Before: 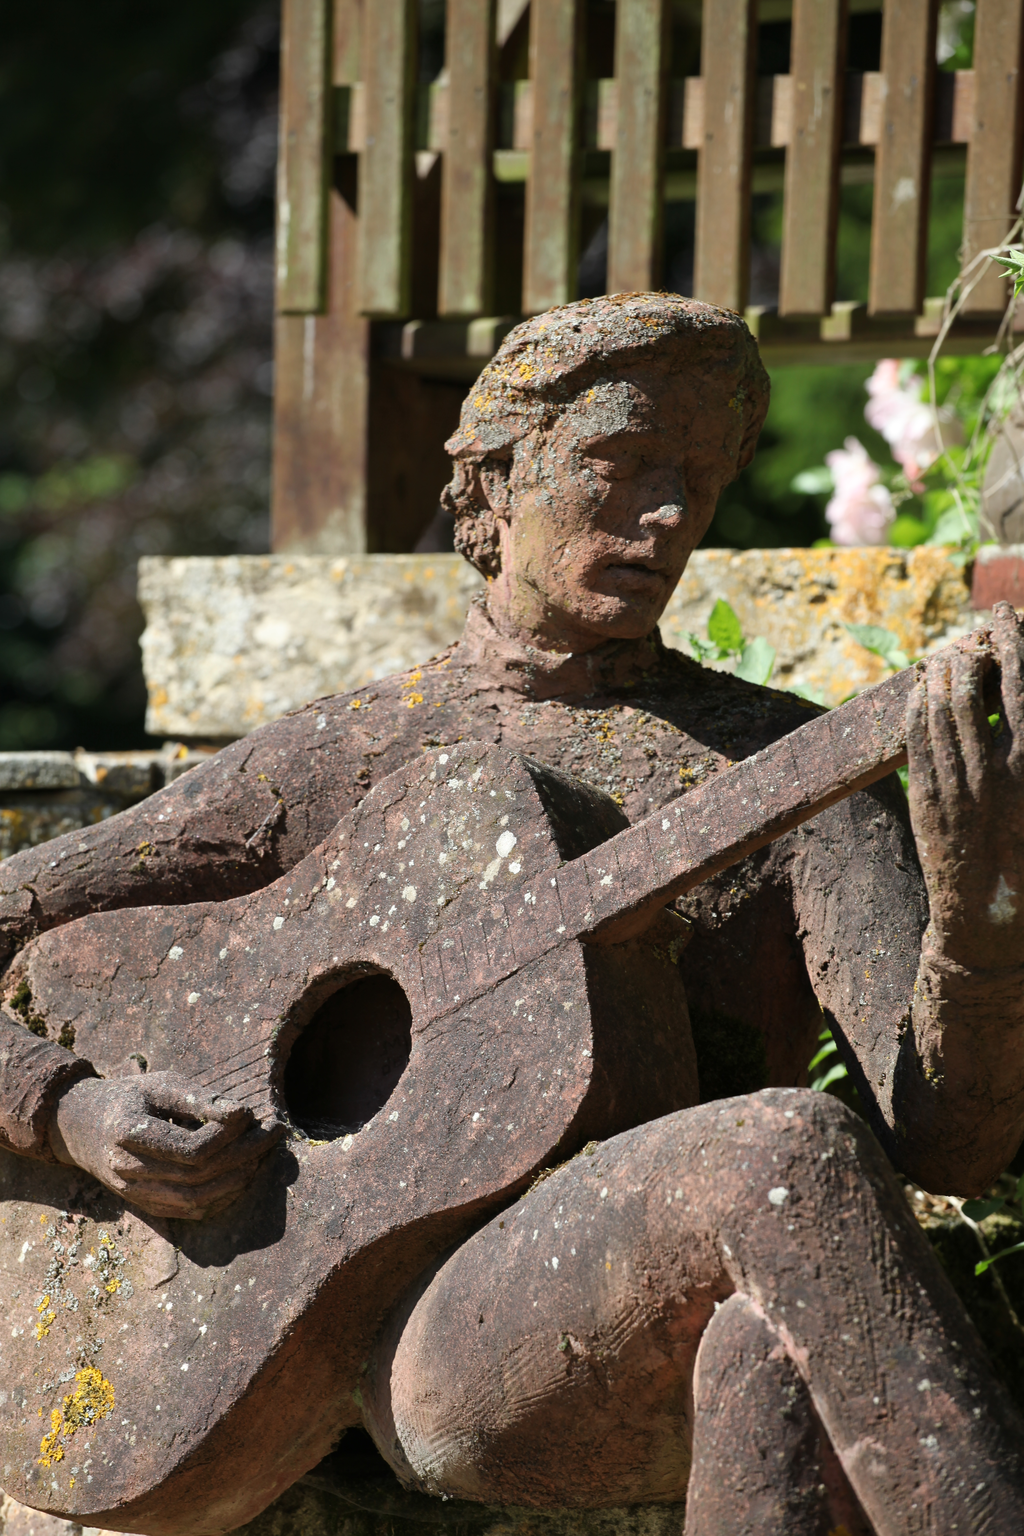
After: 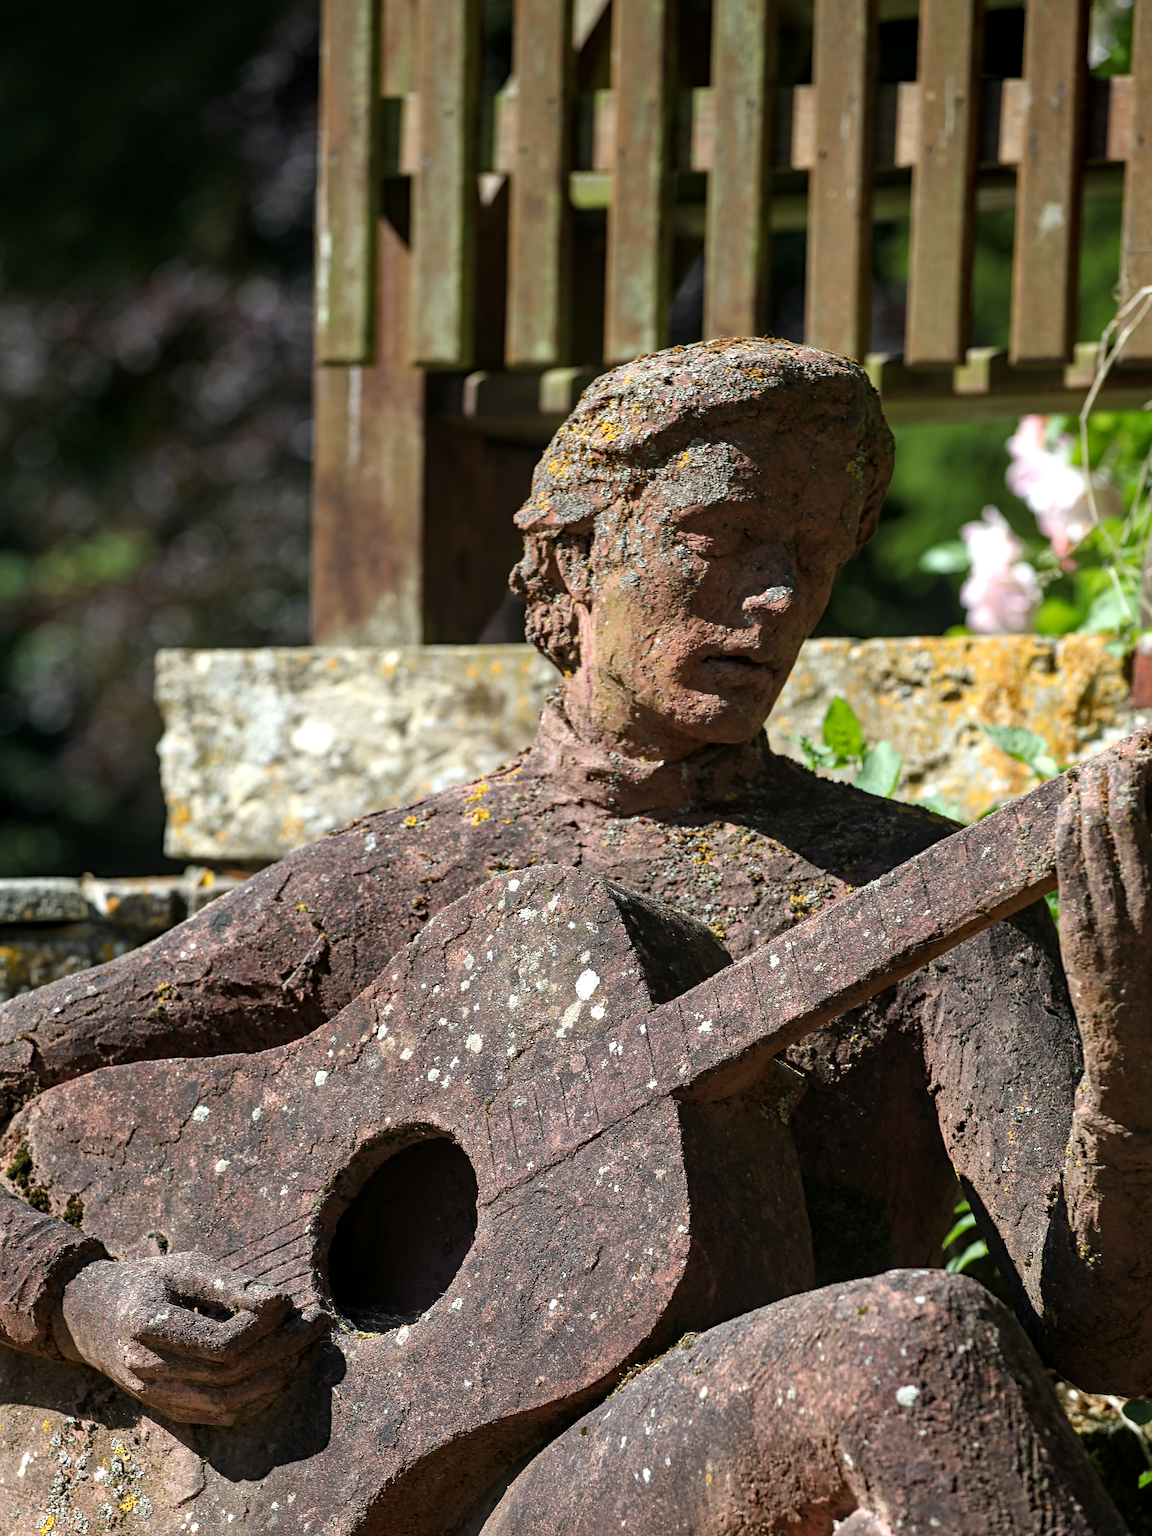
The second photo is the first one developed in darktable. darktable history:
sharpen: on, module defaults
crop and rotate: angle 0.2°, left 0.275%, right 3.127%, bottom 14.18%
haze removal: strength 0.25, distance 0.25, compatibility mode true, adaptive false
local contrast: on, module defaults
